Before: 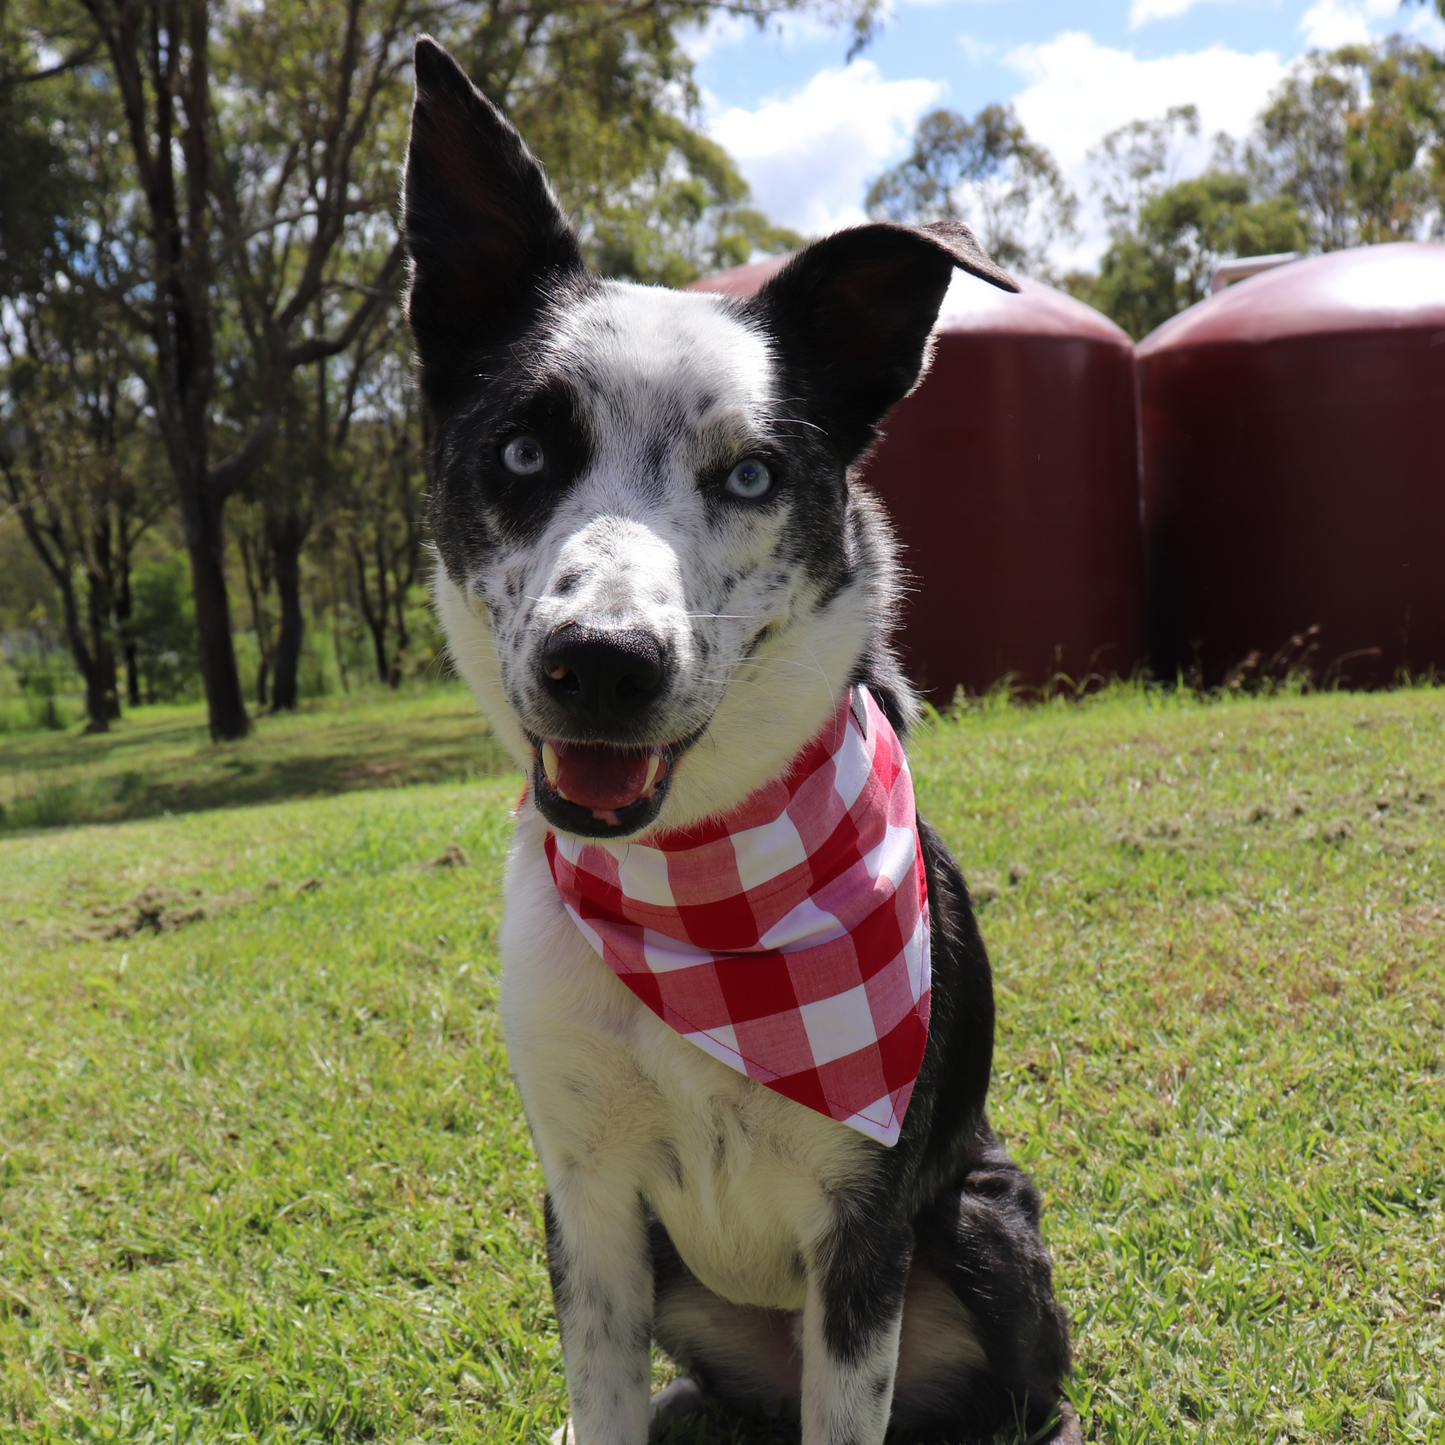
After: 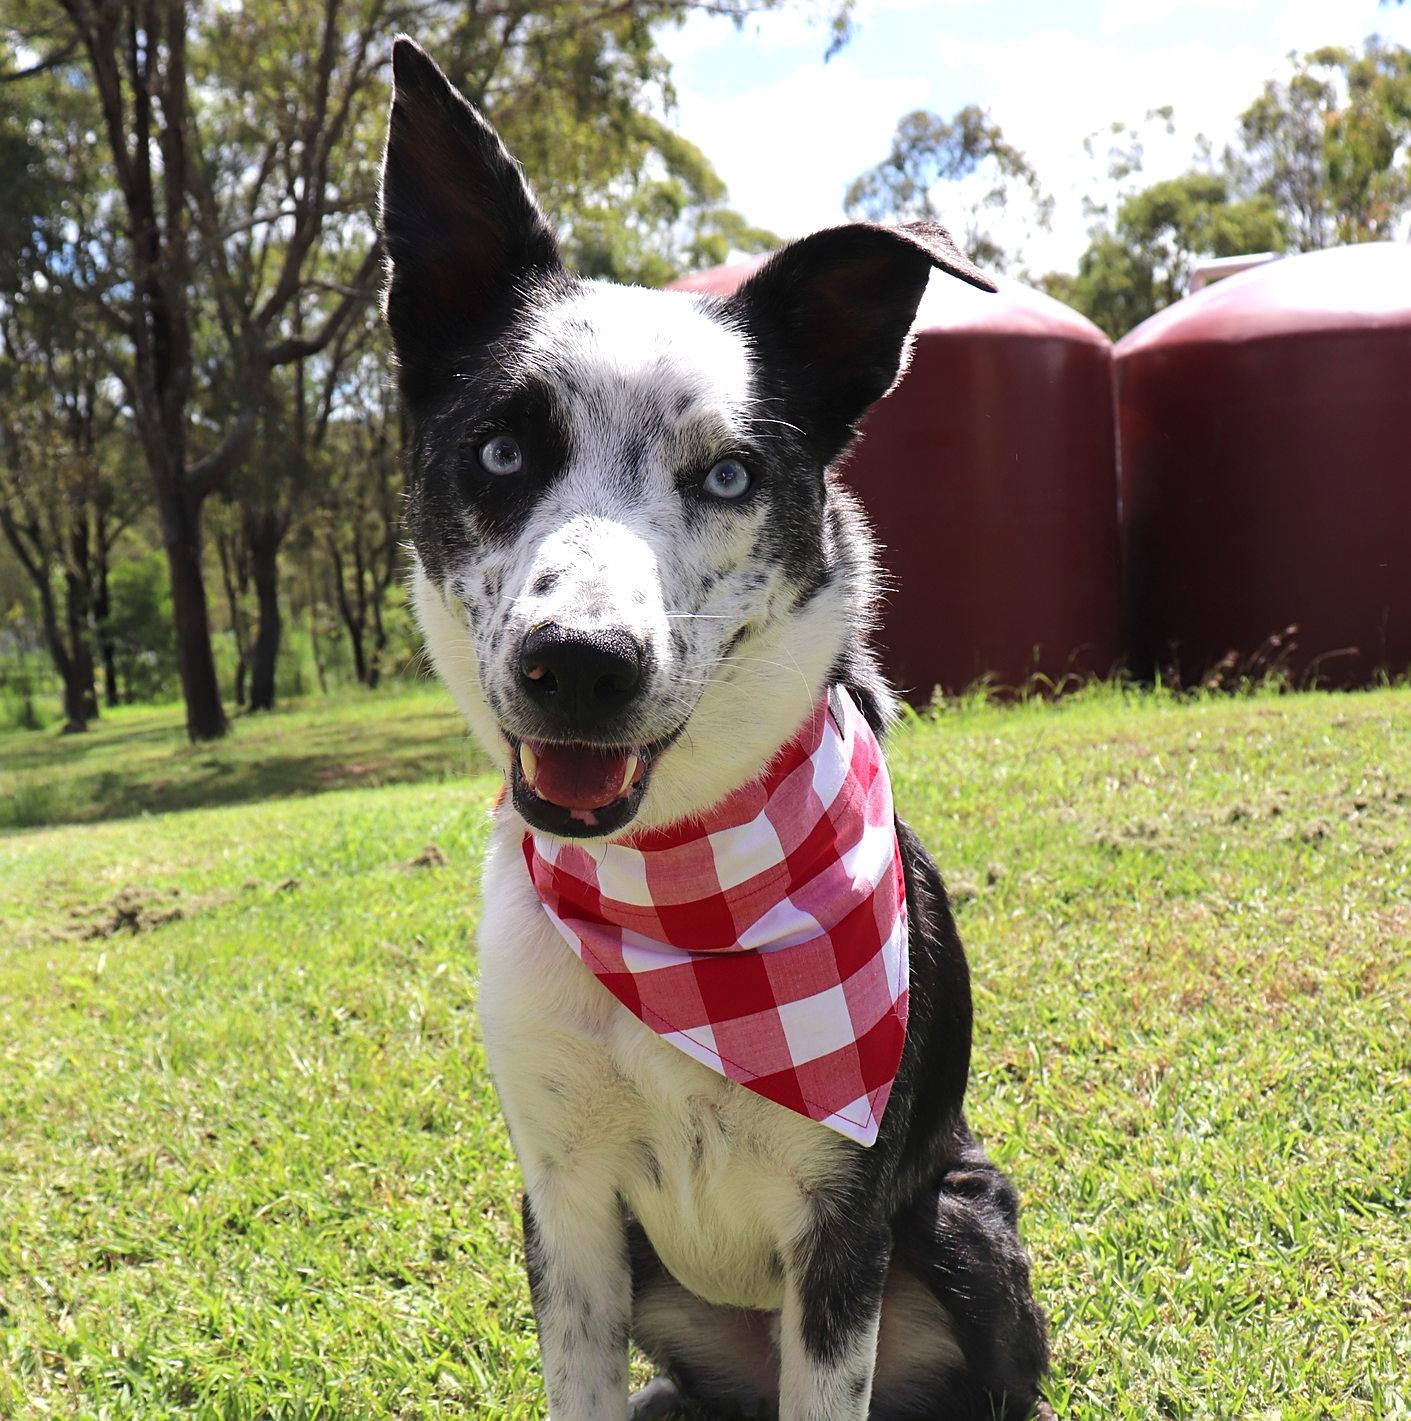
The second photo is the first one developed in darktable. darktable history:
sharpen: on, module defaults
crop and rotate: left 1.541%, right 0.752%, bottom 1.637%
exposure: black level correction 0, exposure 0.697 EV, compensate highlight preservation false
